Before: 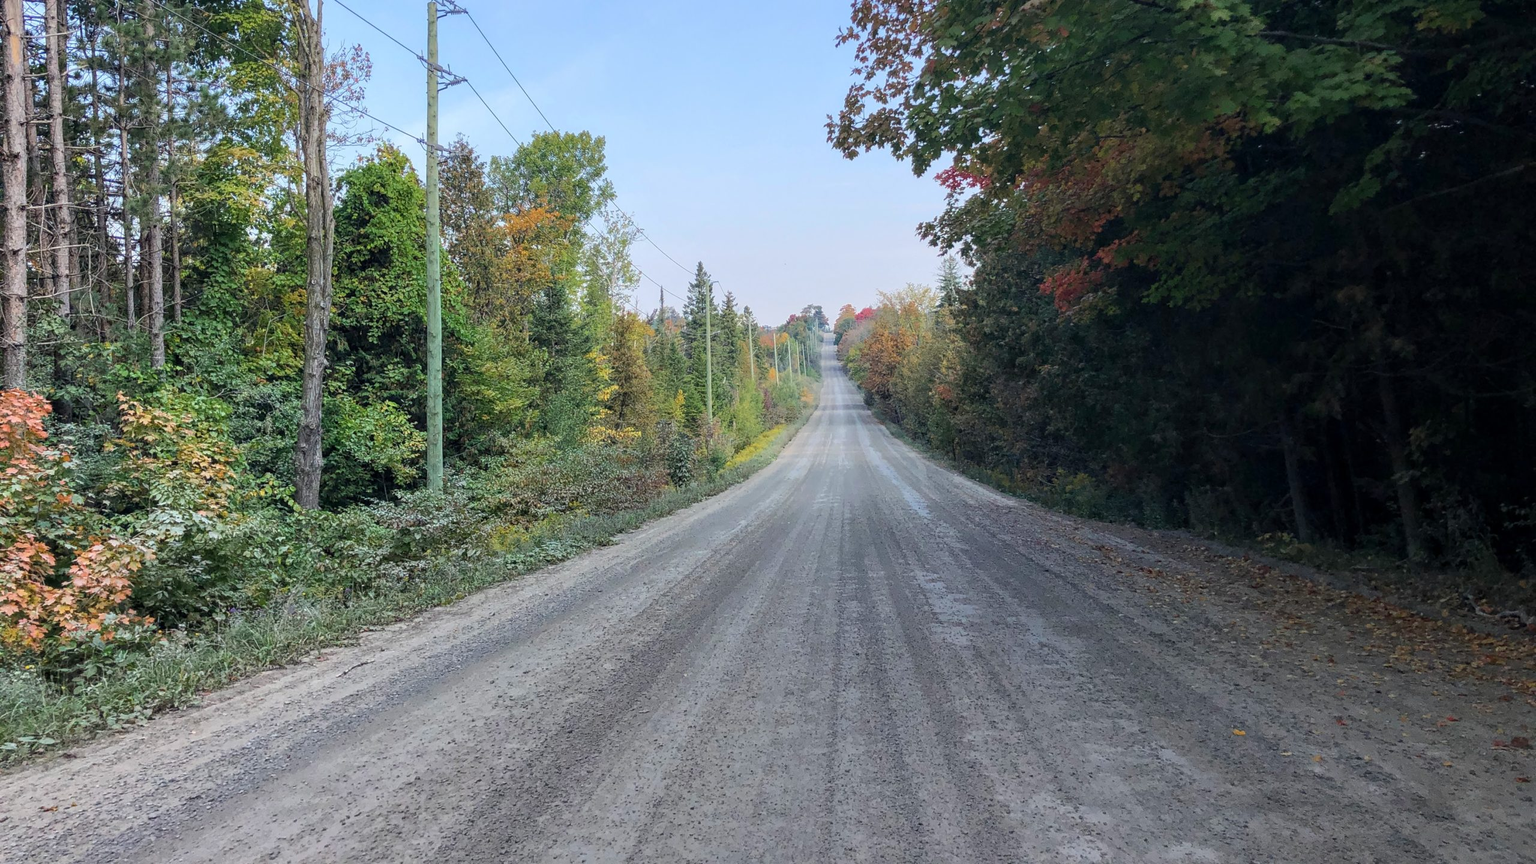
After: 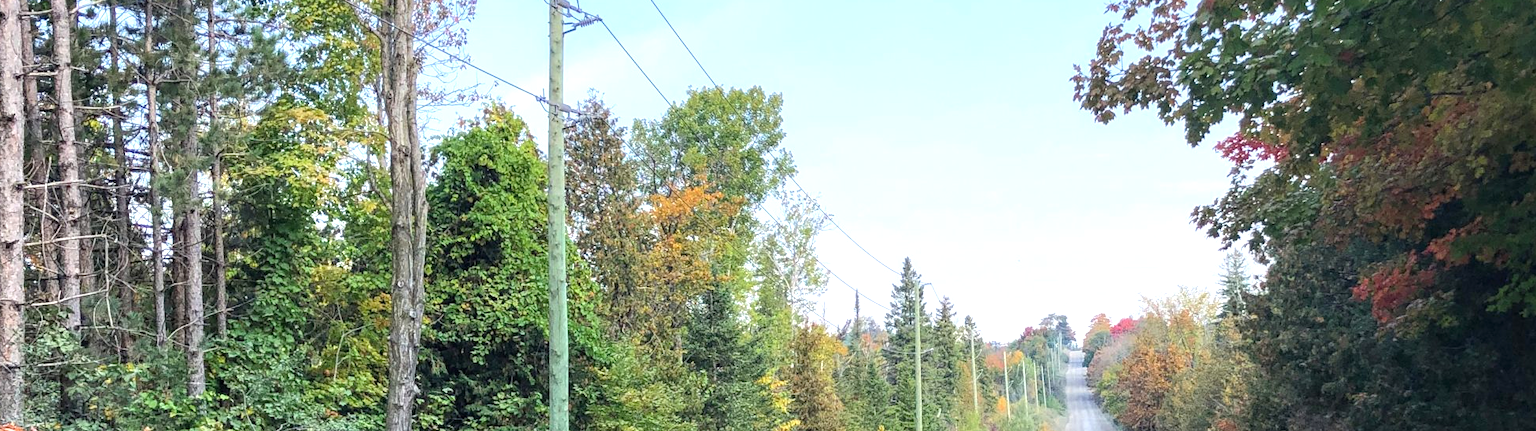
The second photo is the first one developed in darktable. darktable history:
crop: left 0.579%, top 7.627%, right 23.167%, bottom 54.275%
exposure: black level correction 0, exposure 0.7 EV, compensate exposure bias true, compensate highlight preservation false
